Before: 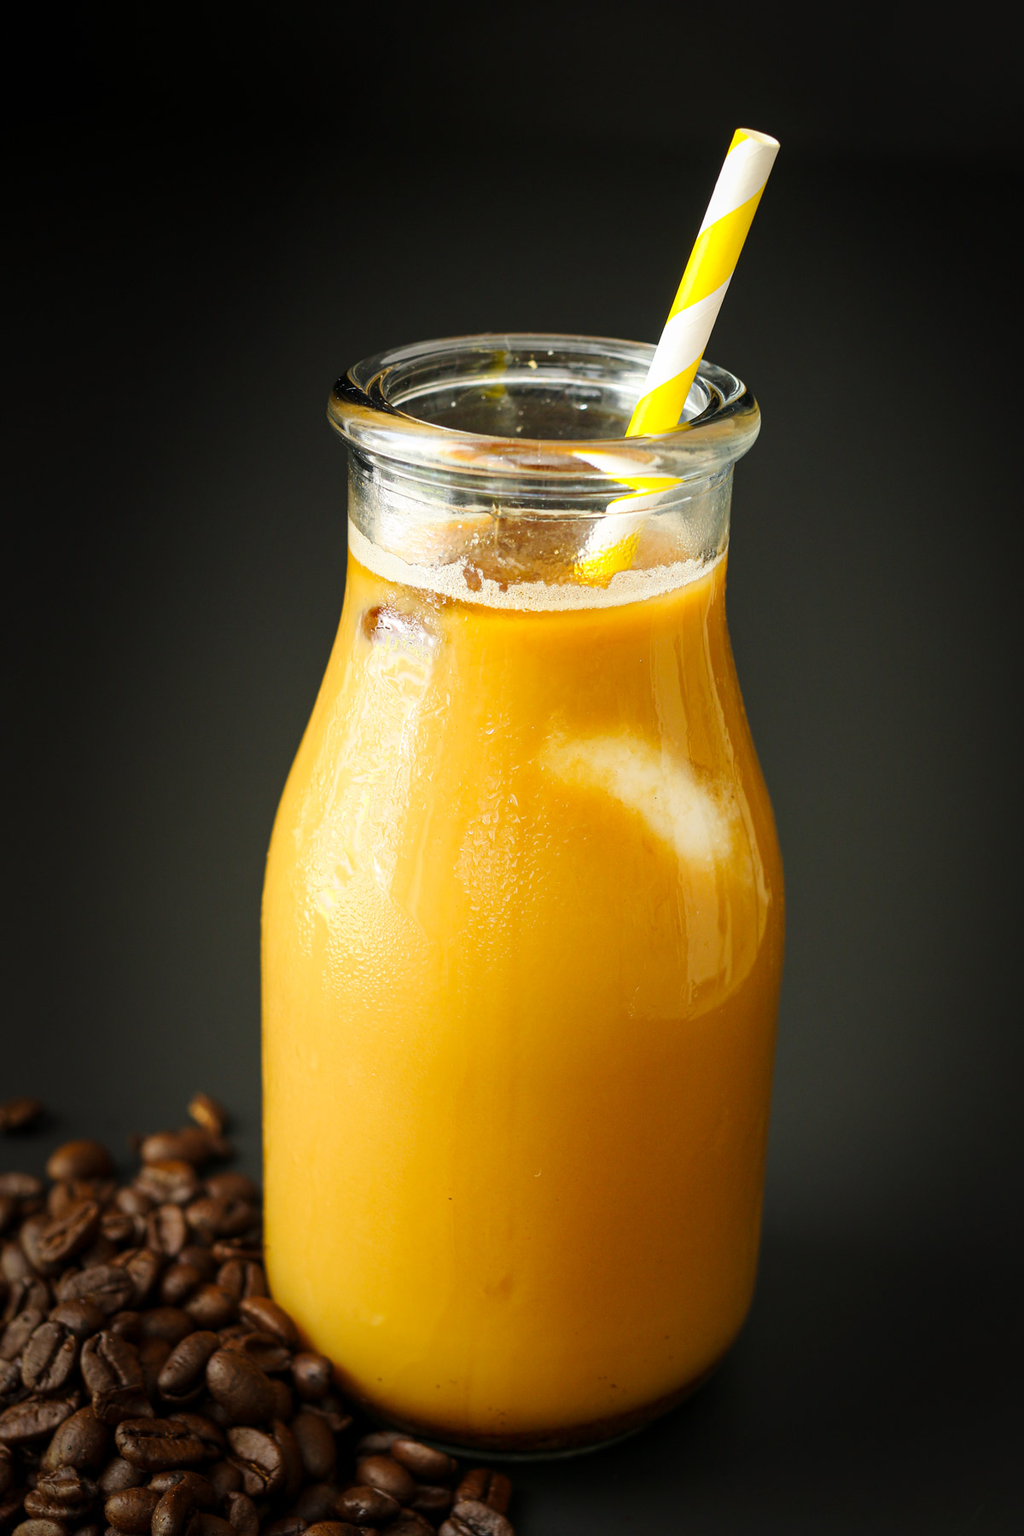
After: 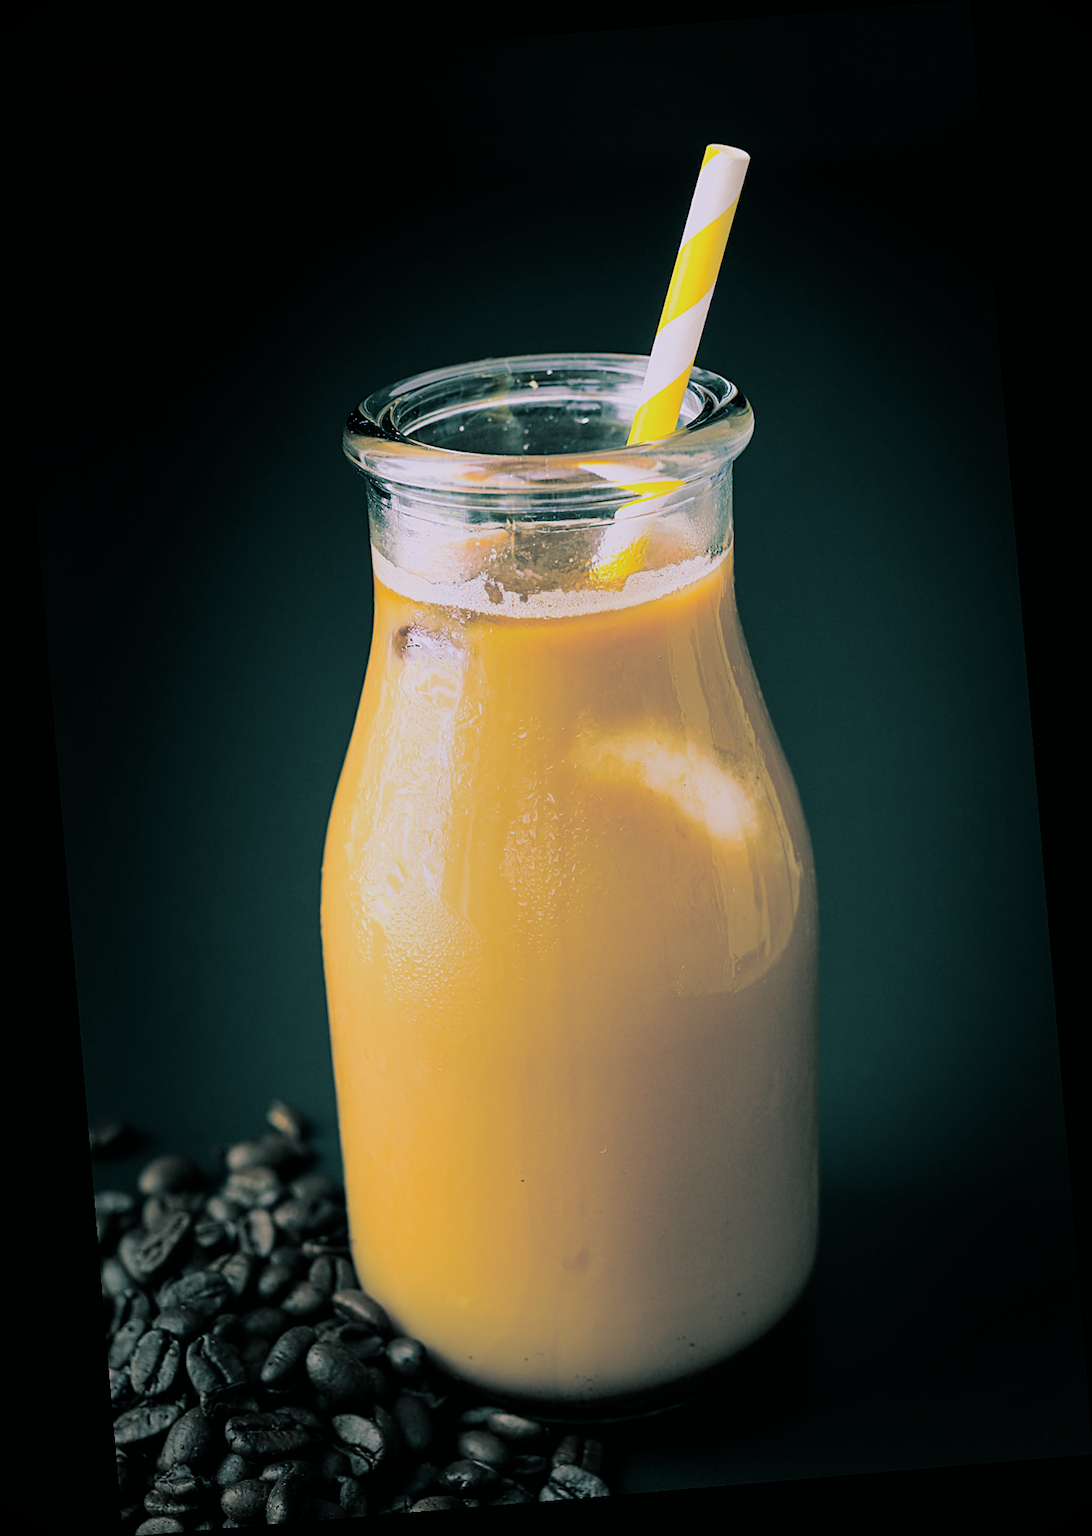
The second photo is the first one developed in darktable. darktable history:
filmic rgb: black relative exposure -7.65 EV, white relative exposure 4.56 EV, hardness 3.61
shadows and highlights: shadows 12, white point adjustment 1.2, soften with gaussian
sharpen: on, module defaults
split-toning: shadows › hue 186.43°, highlights › hue 49.29°, compress 30.29%
vignetting: fall-off start 91.19%
tone equalizer: on, module defaults
white balance: red 1.042, blue 1.17
rotate and perspective: rotation -4.86°, automatic cropping off
